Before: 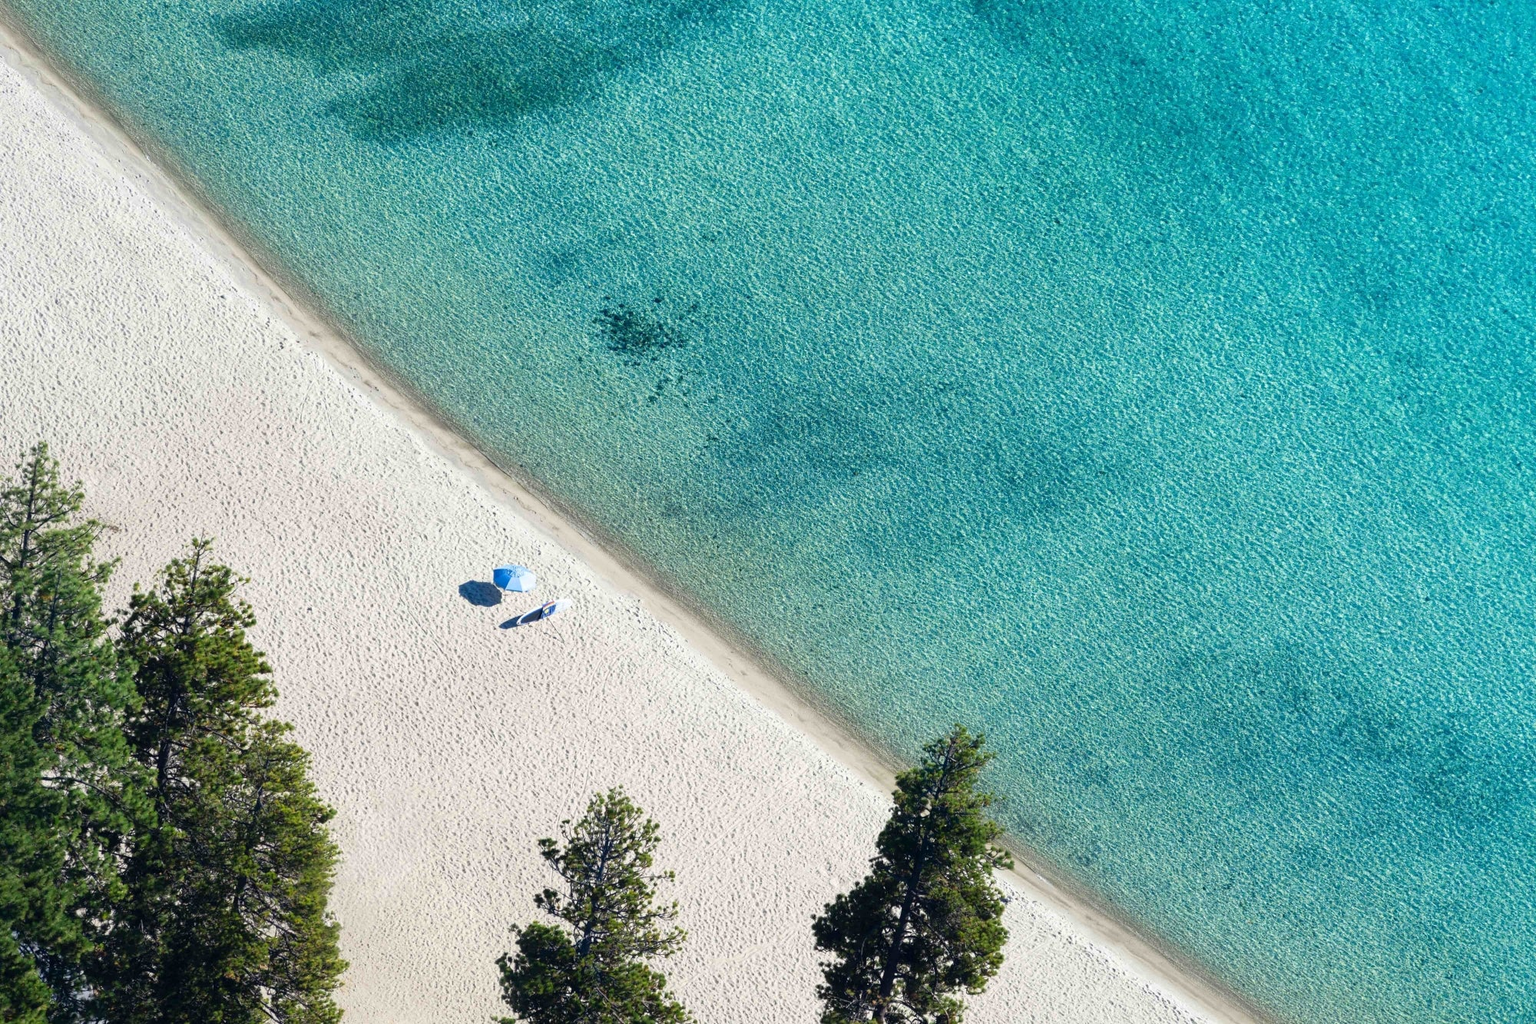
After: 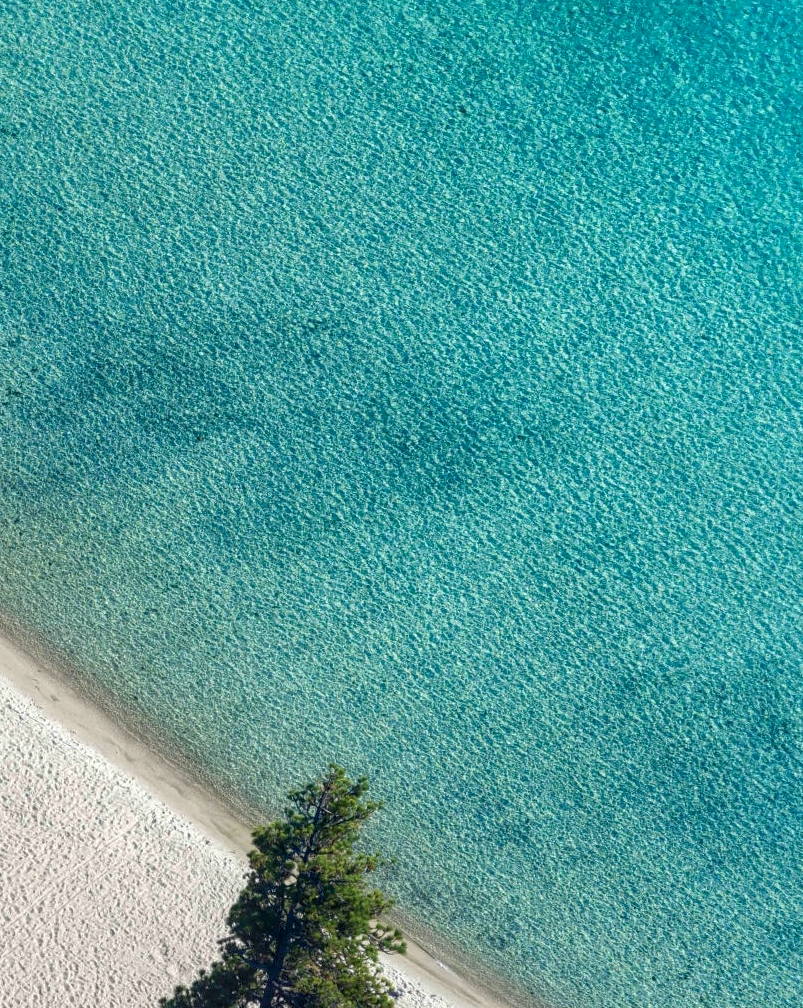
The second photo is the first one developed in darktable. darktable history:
shadows and highlights: on, module defaults
local contrast: on, module defaults
crop: left 45.721%, top 13.393%, right 14.118%, bottom 10.01%
